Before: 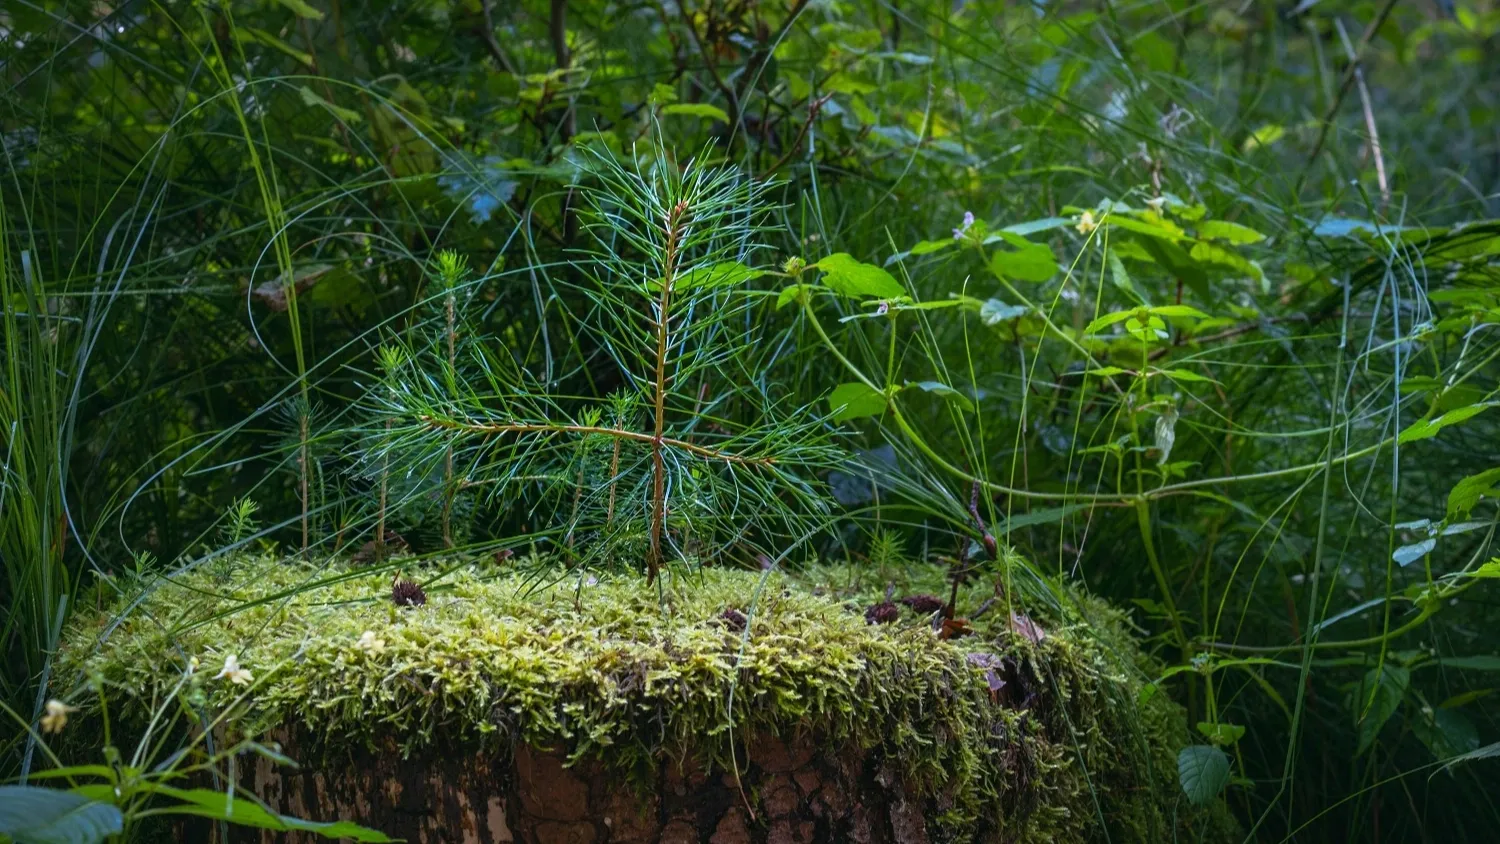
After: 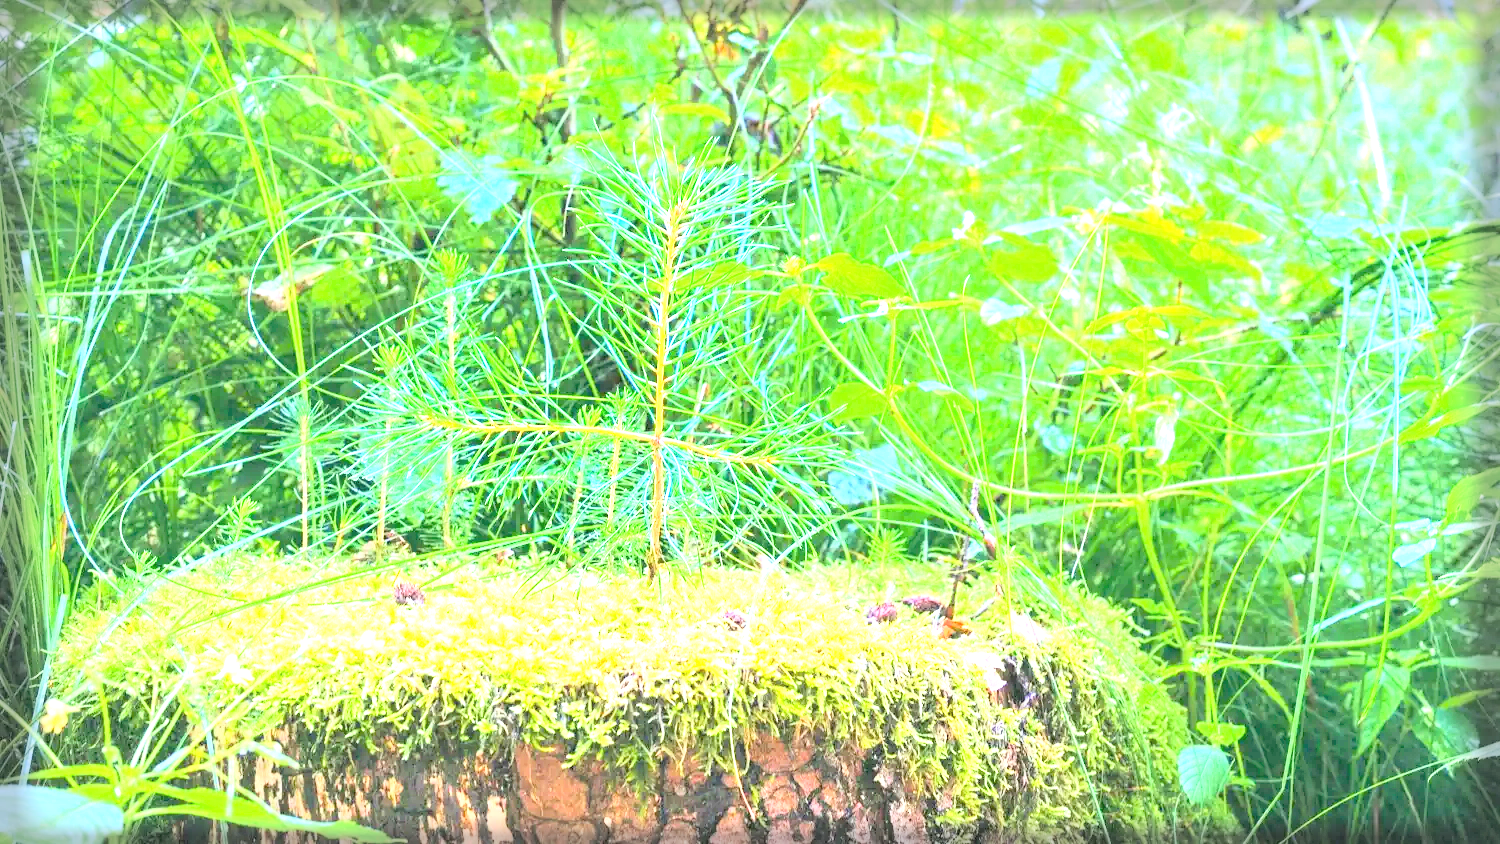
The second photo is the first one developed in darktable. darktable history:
exposure: black level correction 0, exposure 3.927 EV, compensate highlight preservation false
base curve: curves: ch0 [(0, 0) (0.028, 0.03) (0.121, 0.232) (0.46, 0.748) (0.859, 0.968) (1, 1)]
vignetting: fall-off start 93.01%, fall-off radius 5.08%, automatic ratio true, width/height ratio 1.332, shape 0.04
